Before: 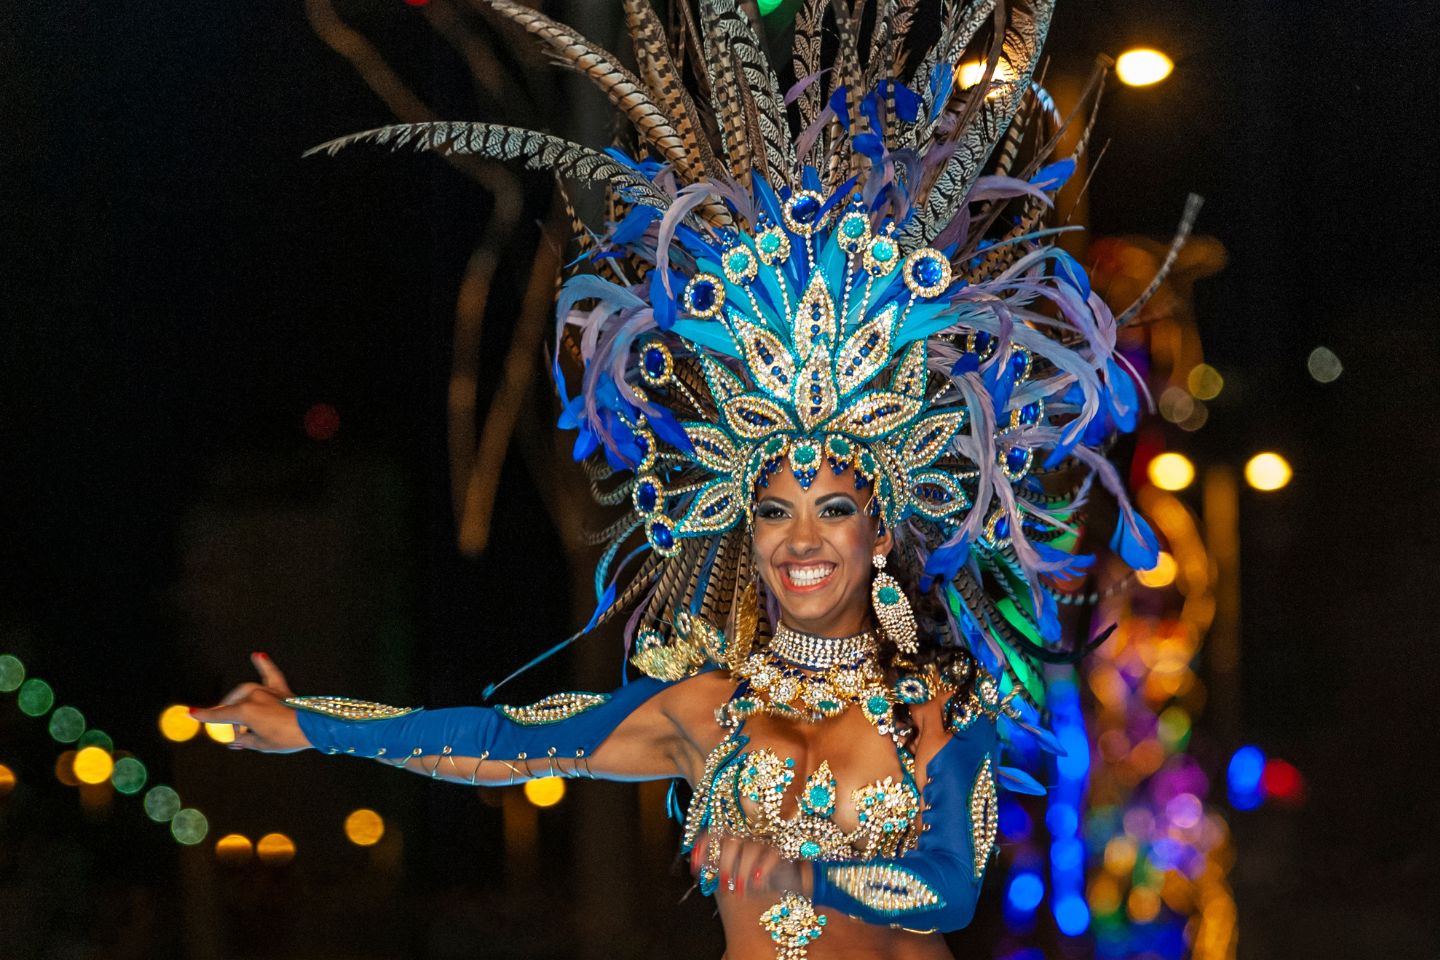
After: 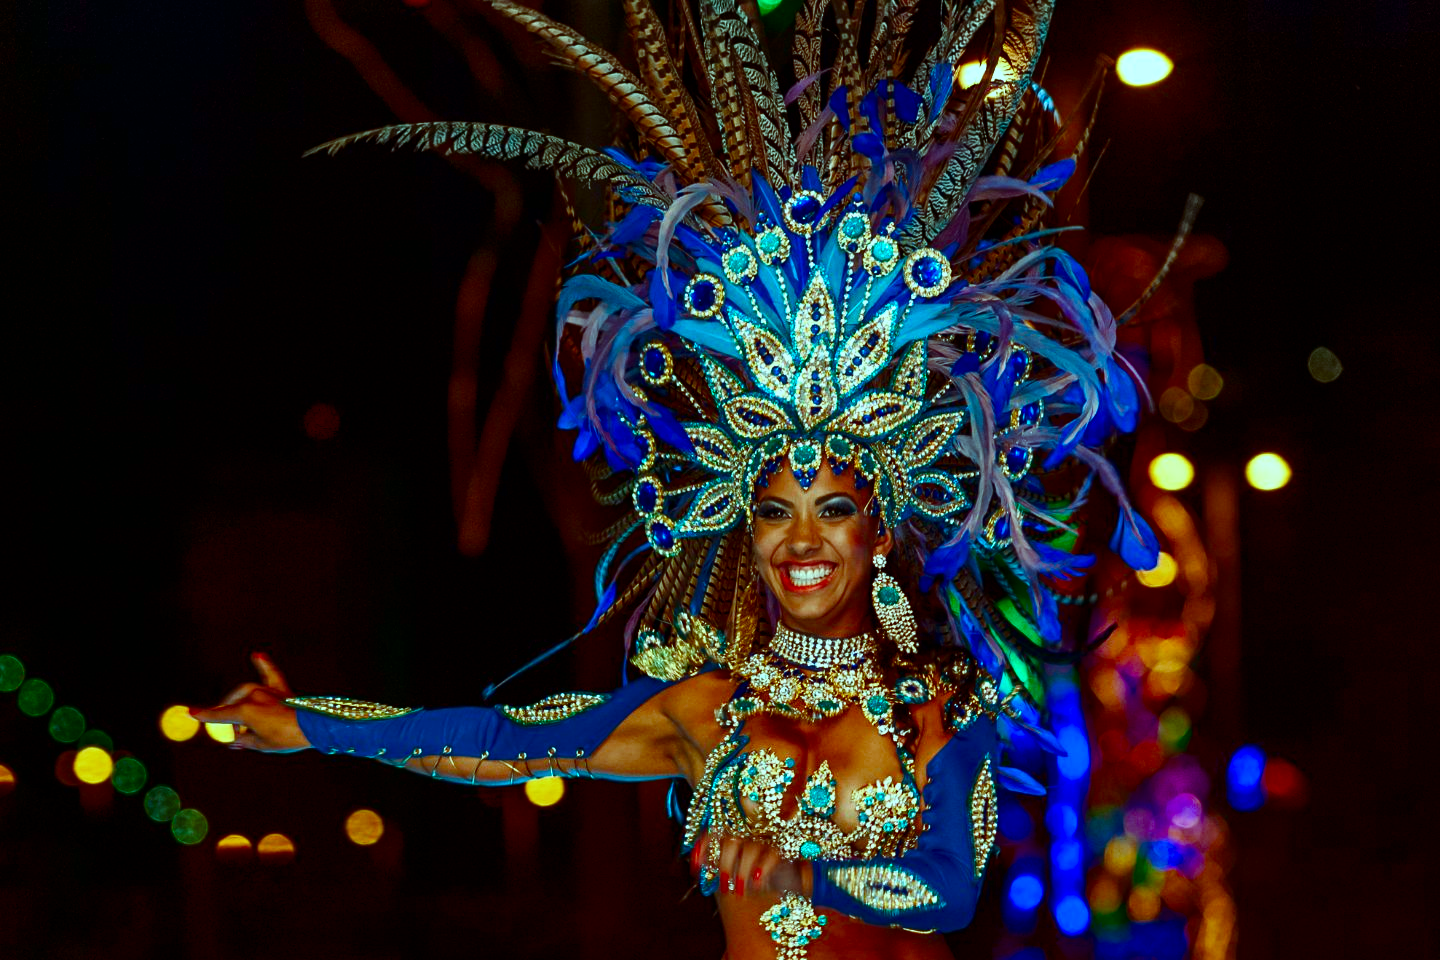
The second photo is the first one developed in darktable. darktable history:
contrast brightness saturation: contrast 0.127, brightness -0.241, saturation 0.148
color balance rgb: shadows lift › chroma 4.404%, shadows lift › hue 27.68°, highlights gain › chroma 5.371%, highlights gain › hue 195.66°, perceptual saturation grading › global saturation 0.139%, perceptual saturation grading › highlights -17.534%, perceptual saturation grading › mid-tones 33.287%, perceptual saturation grading › shadows 50.436%, global vibrance 20%
